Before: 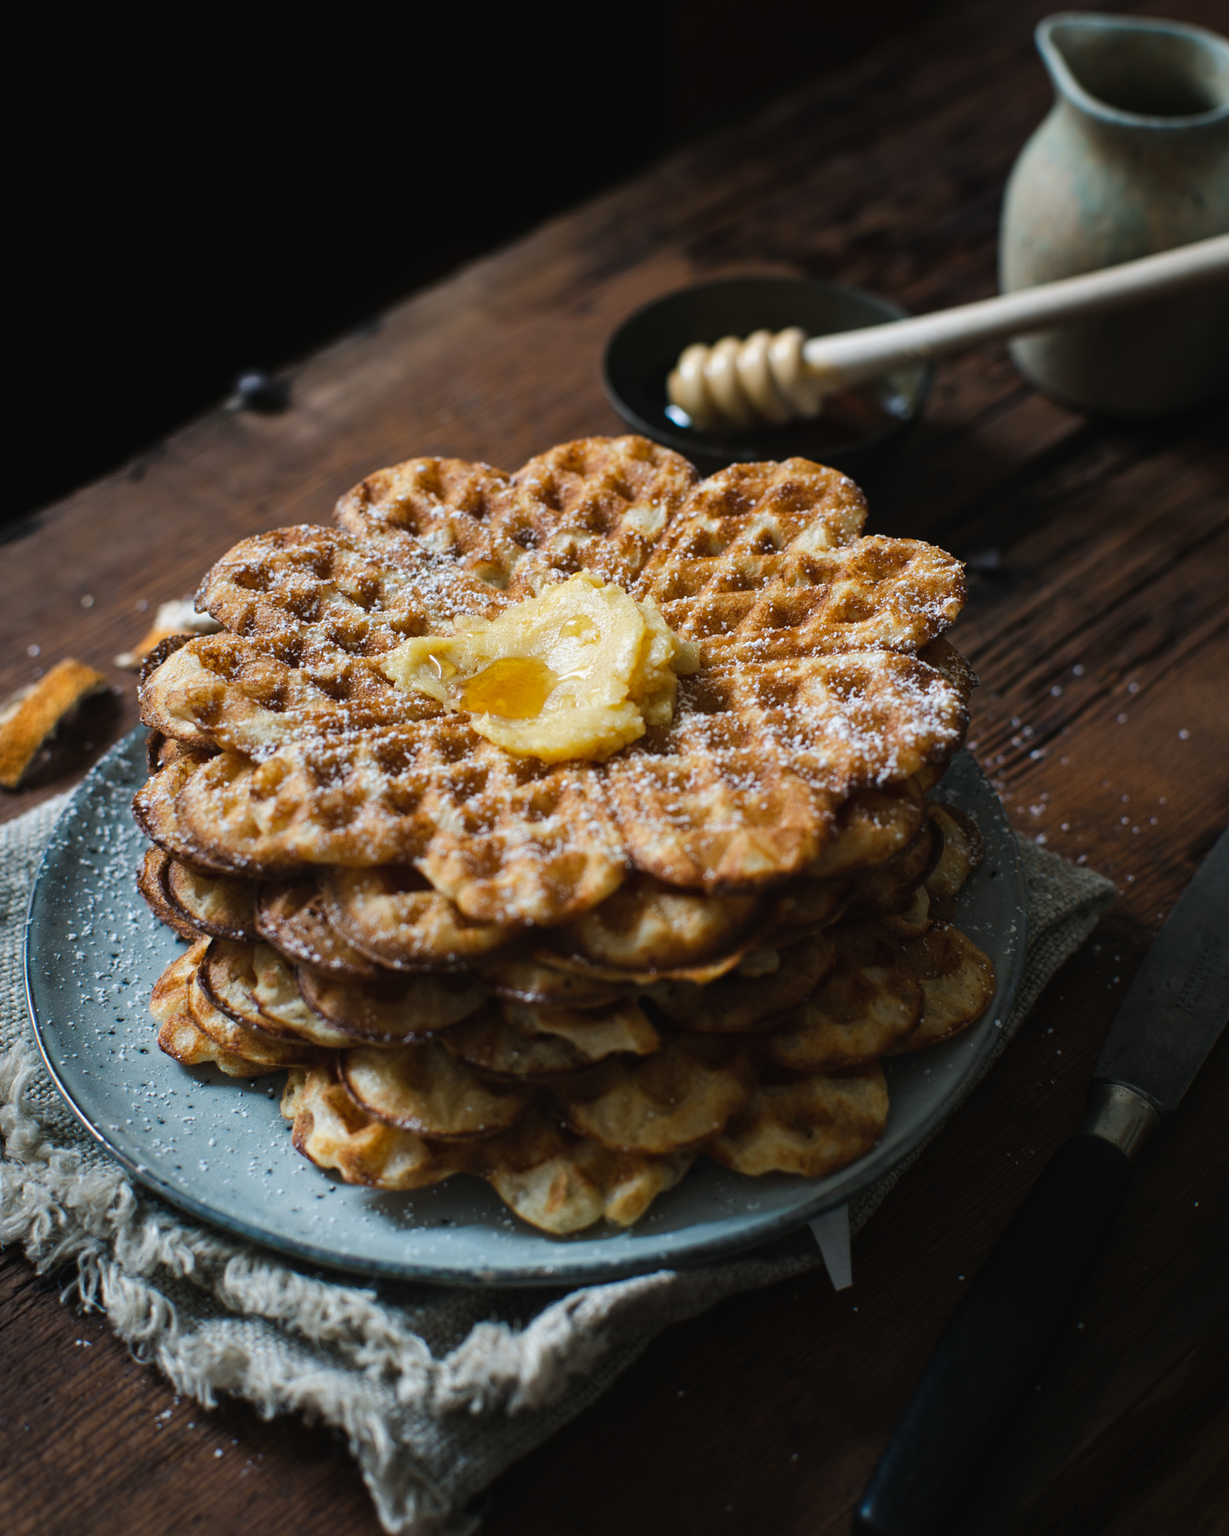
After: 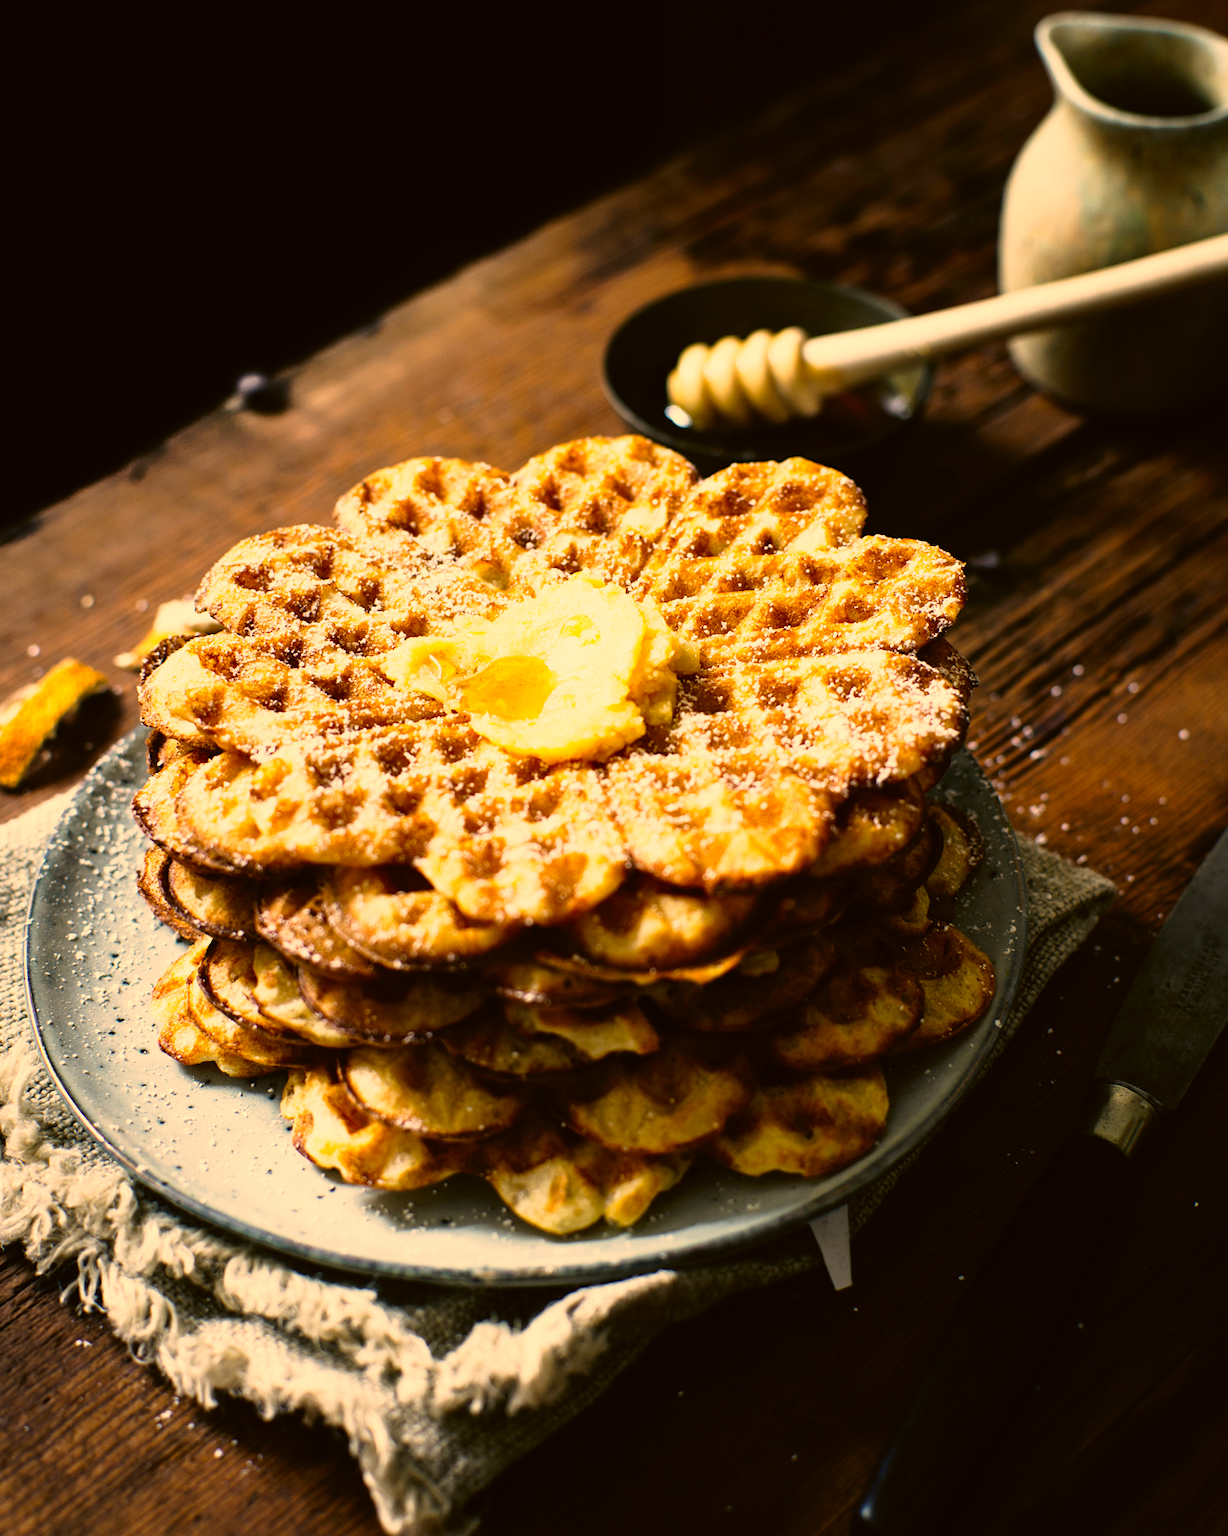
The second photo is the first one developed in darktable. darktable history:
color correction: highlights a* 17.94, highlights b* 35.39, shadows a* 1.48, shadows b* 6.42, saturation 1.01
base curve: curves: ch0 [(0, 0) (0.012, 0.01) (0.073, 0.168) (0.31, 0.711) (0.645, 0.957) (1, 1)], preserve colors none
white balance: red 0.978, blue 0.999
